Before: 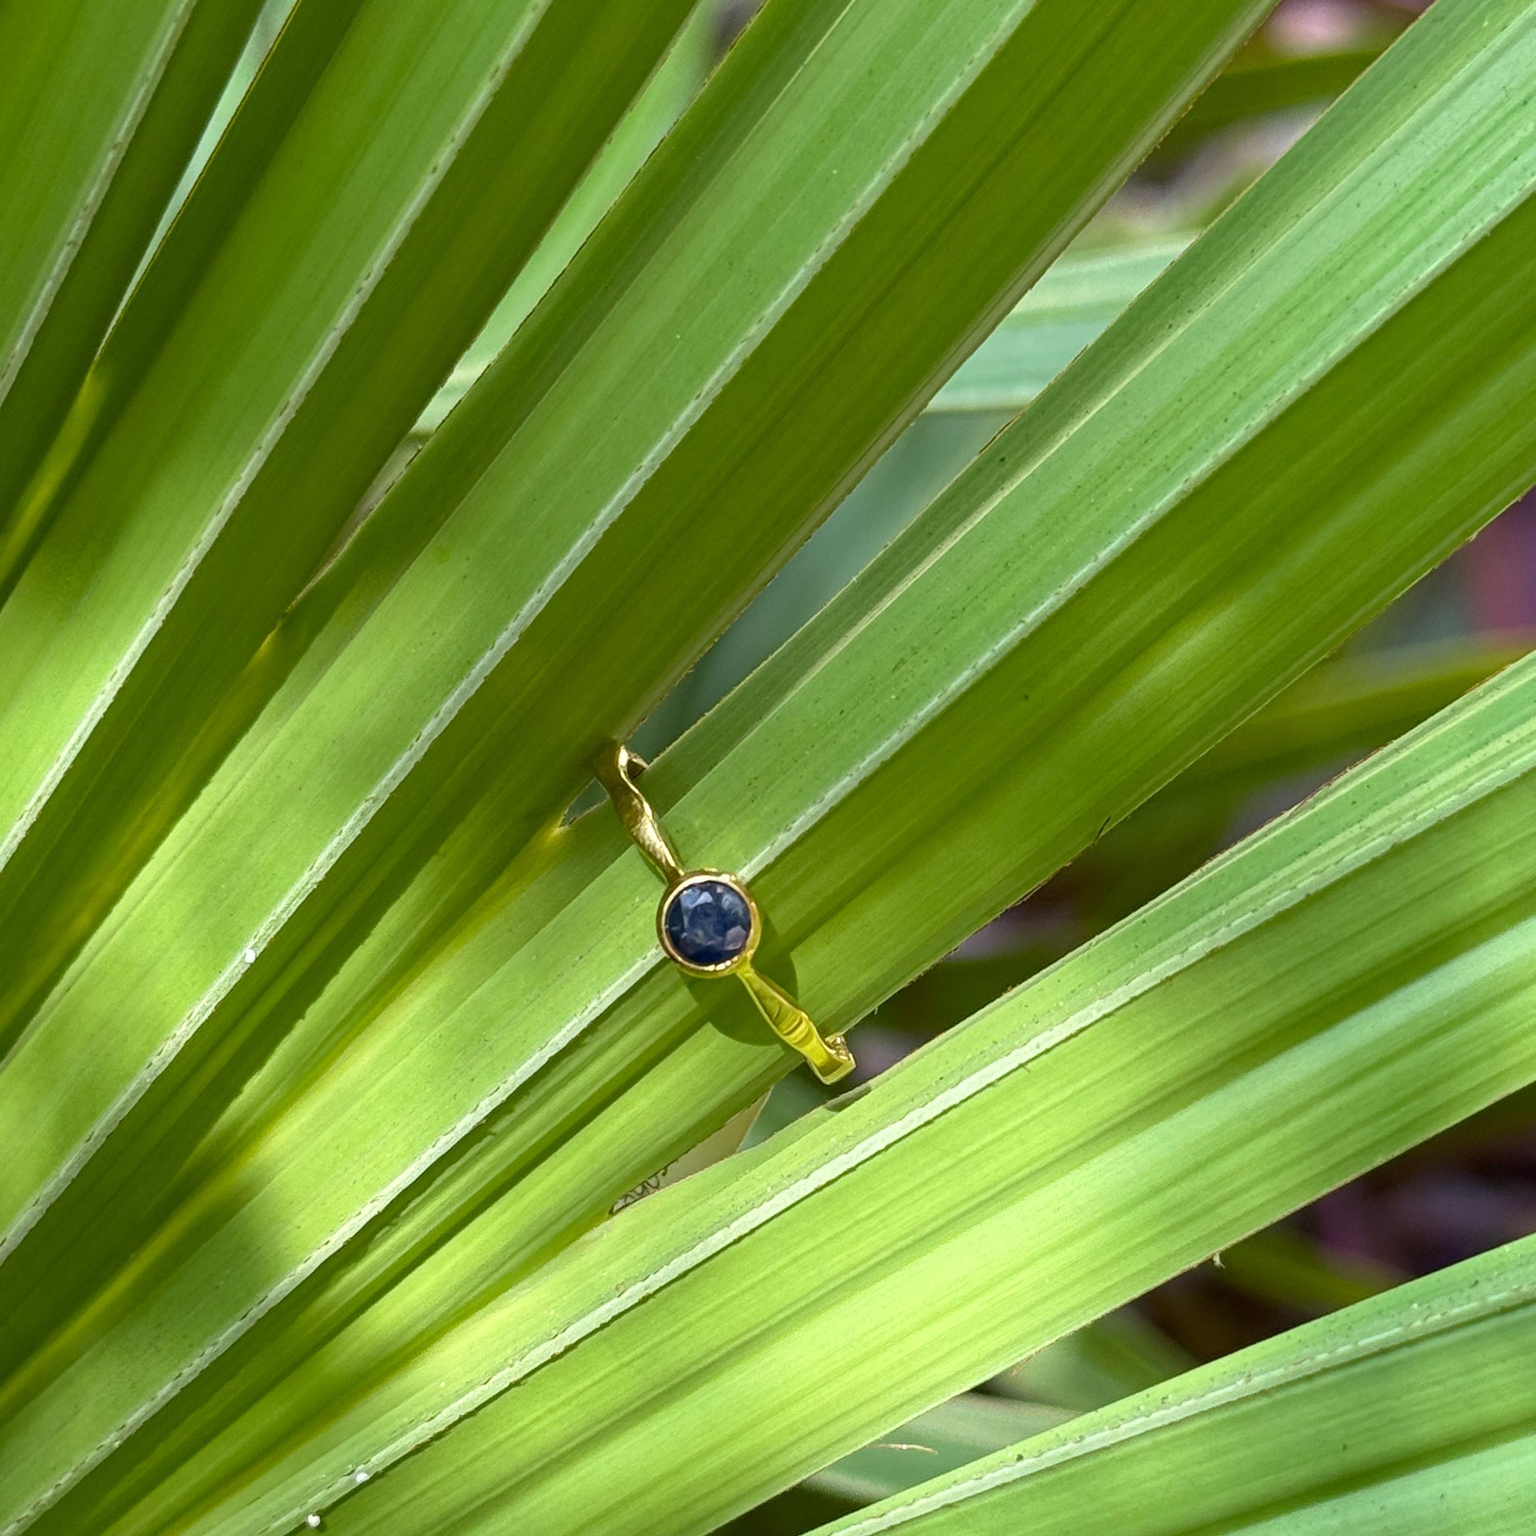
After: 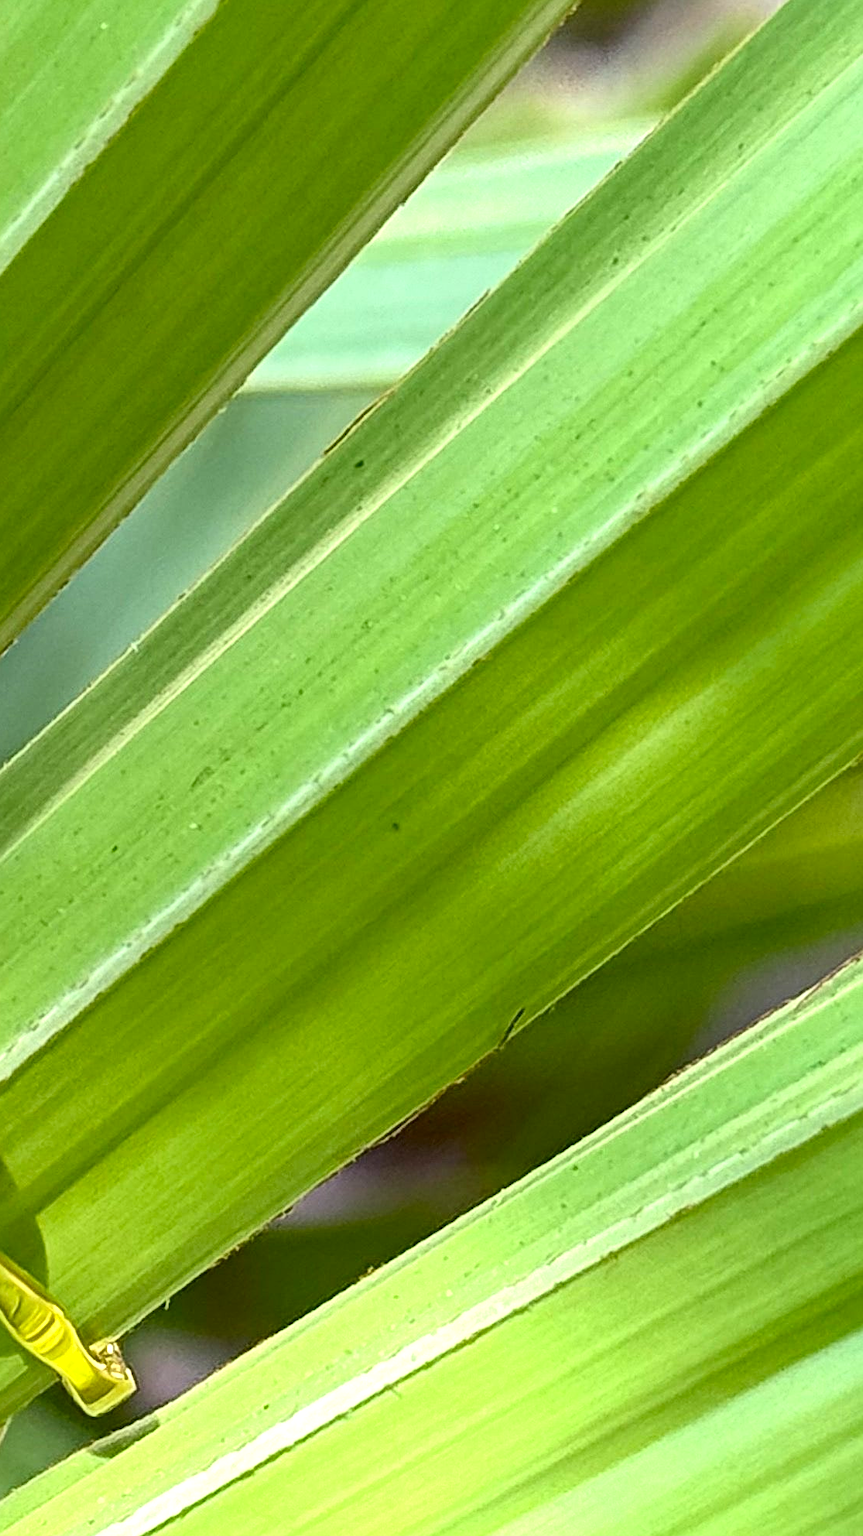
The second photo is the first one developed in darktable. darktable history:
crop and rotate: left 49.936%, top 10.094%, right 13.136%, bottom 24.256%
rgb levels: preserve colors max RGB
contrast brightness saturation: contrast 0.15, brightness -0.01, saturation 0.1
exposure: exposure 0.648 EV, compensate highlight preservation false
sharpen: on, module defaults
